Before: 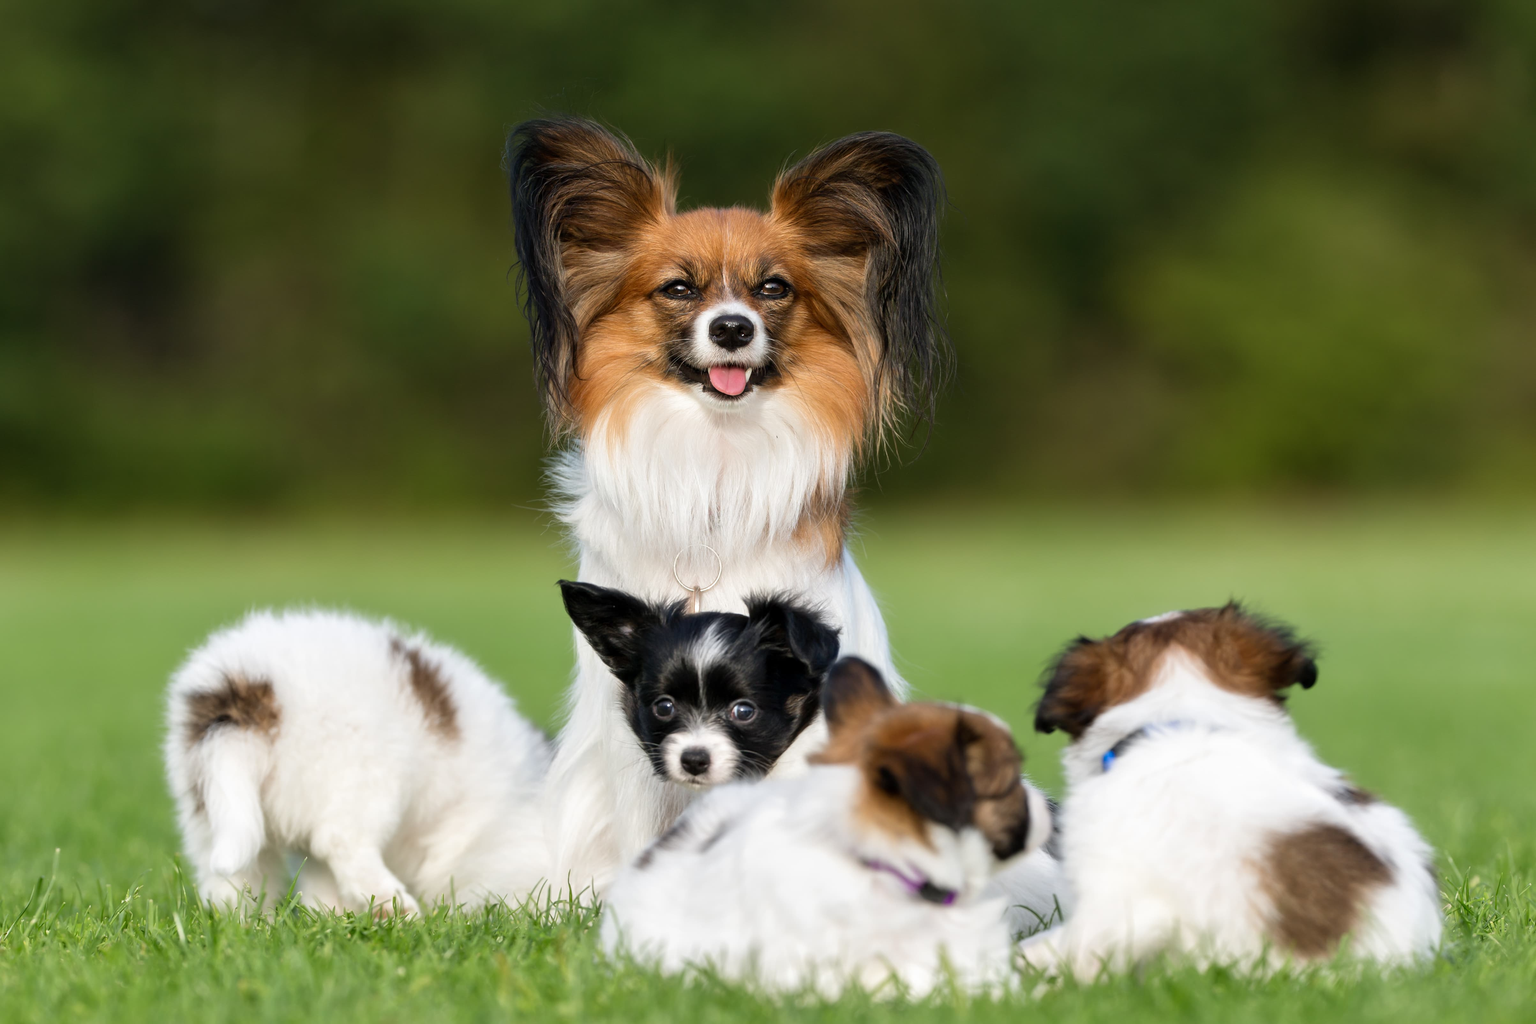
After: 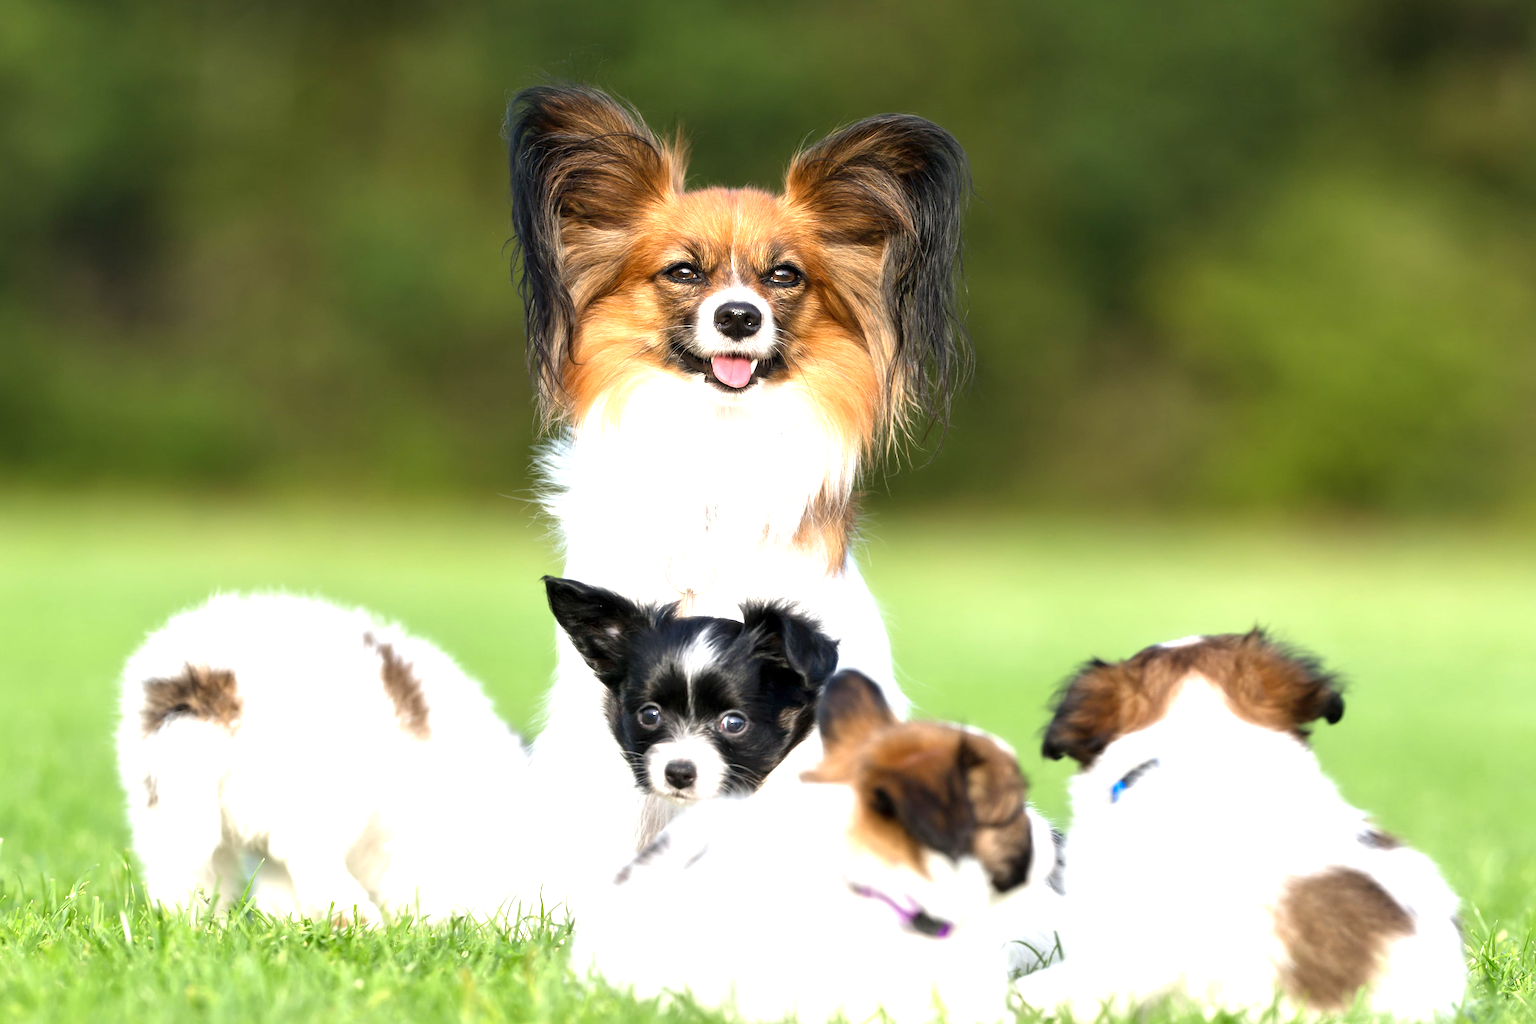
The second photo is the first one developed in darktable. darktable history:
exposure: exposure 1.16 EV, compensate exposure bias true, compensate highlight preservation false
crop and rotate: angle -2.38°
